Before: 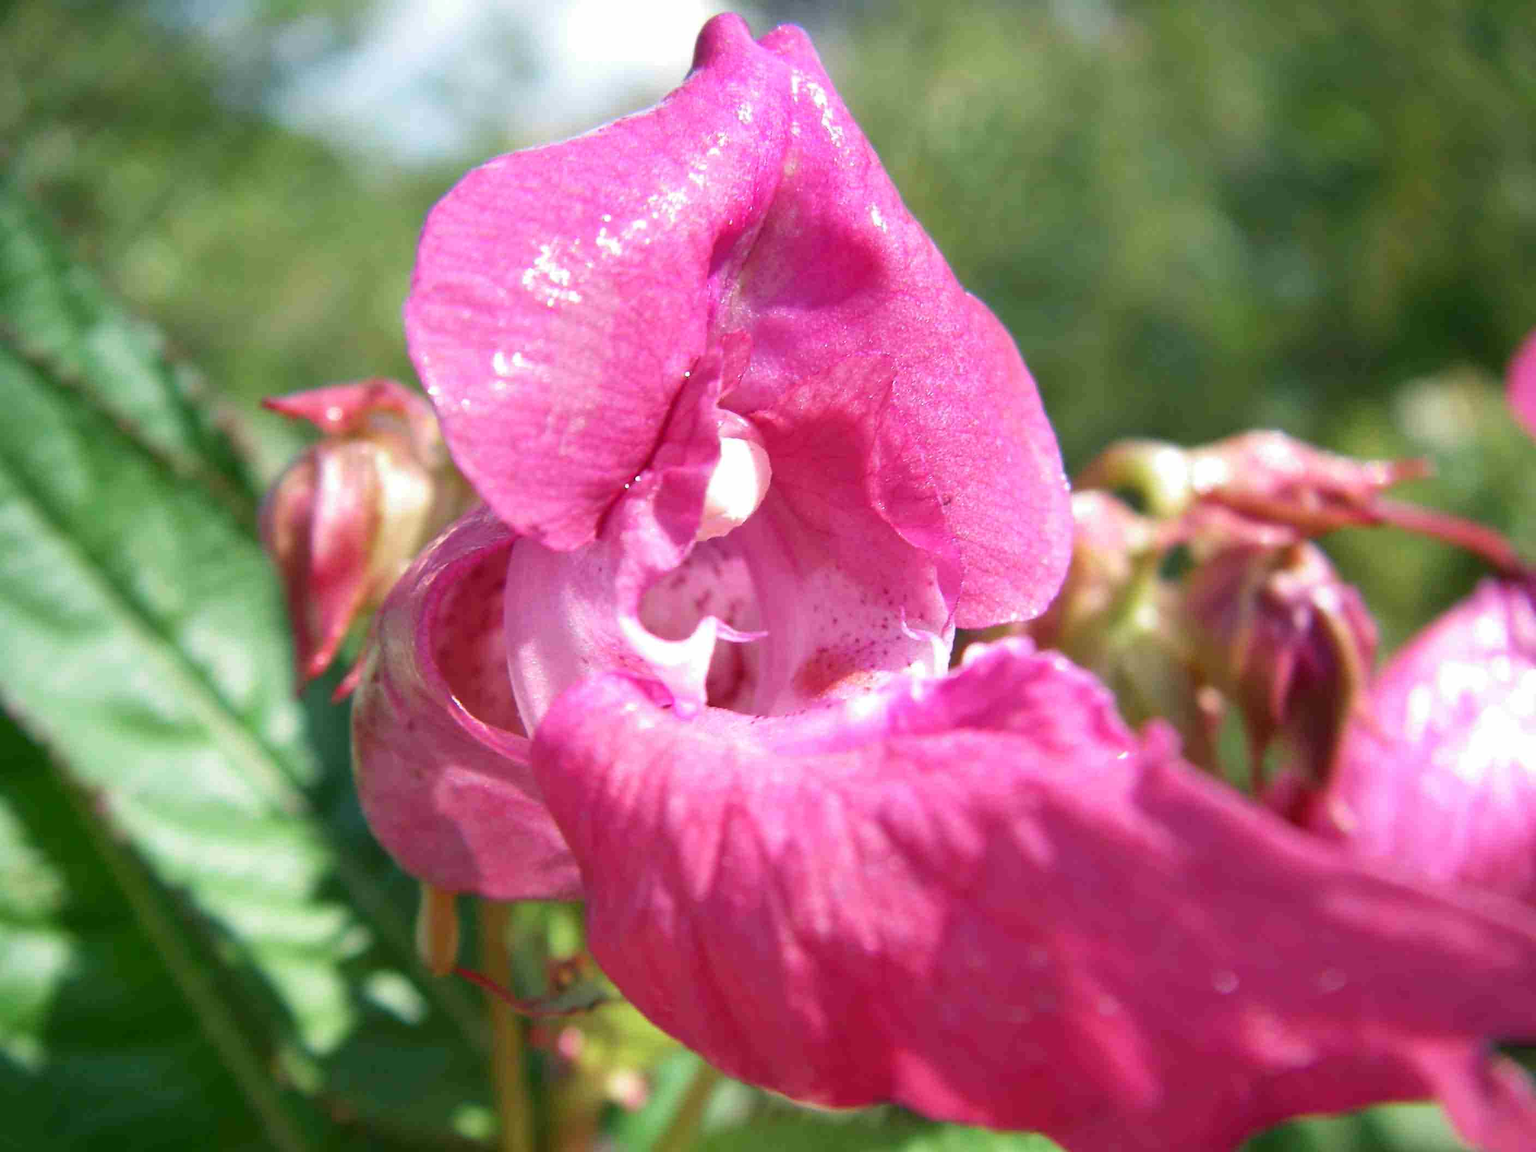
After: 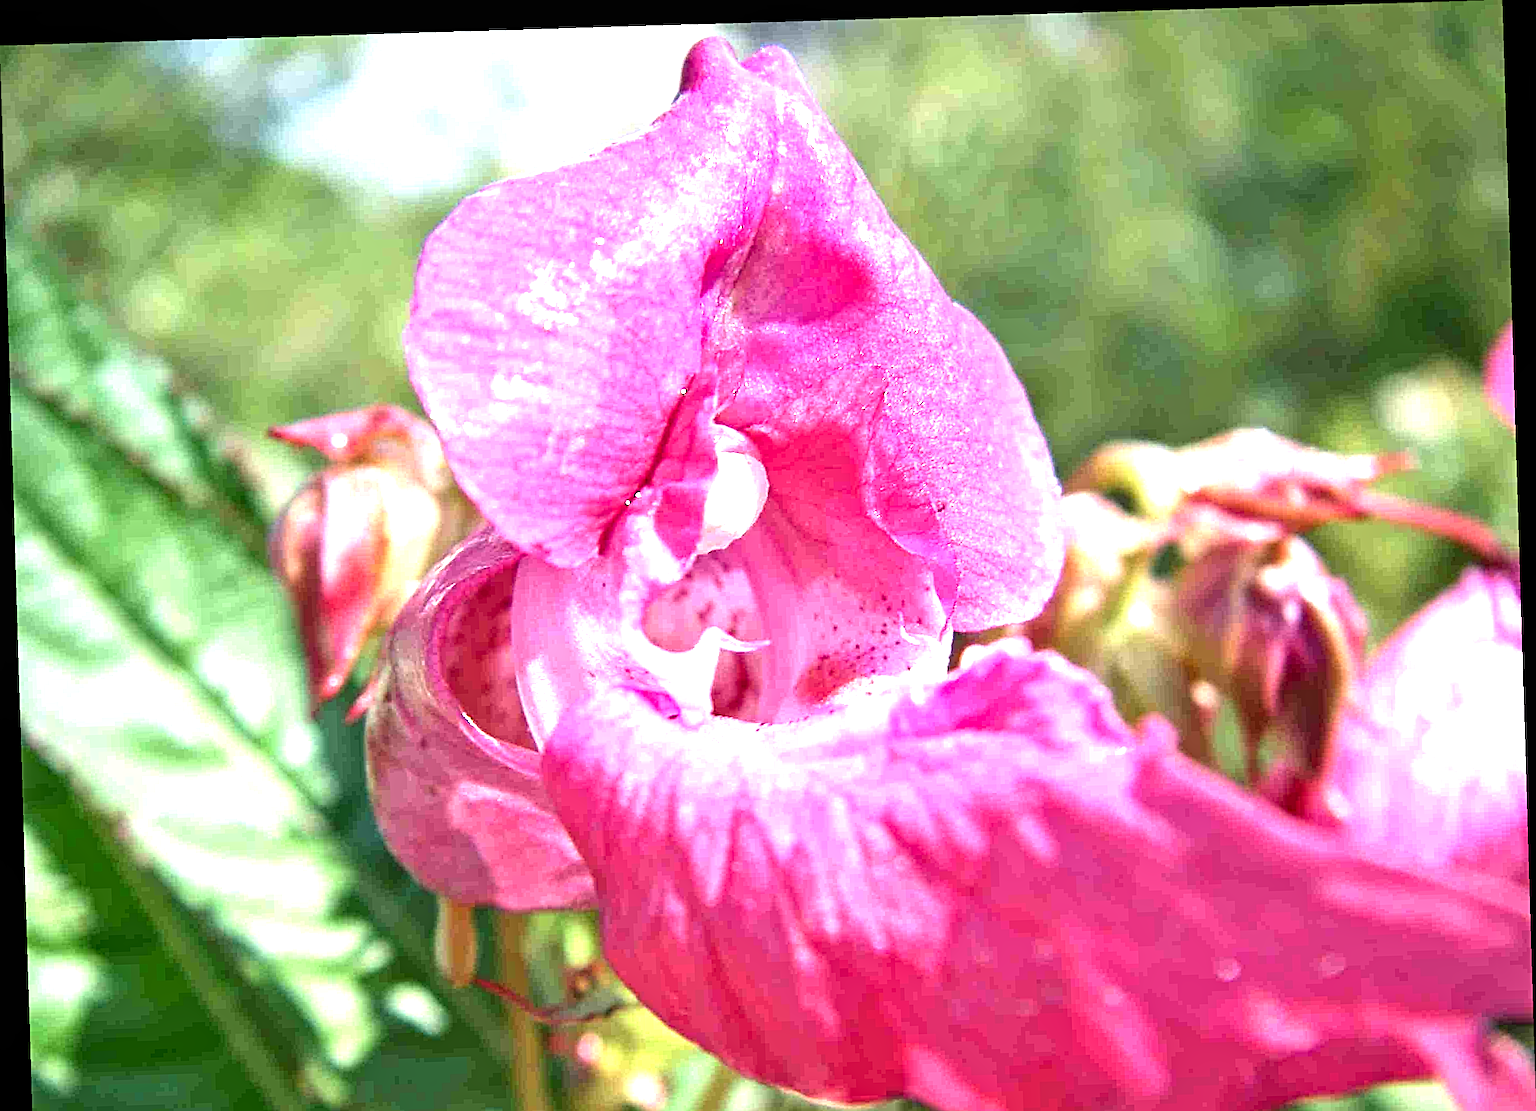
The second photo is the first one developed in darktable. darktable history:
contrast equalizer: octaves 7, y [[0.5, 0.542, 0.583, 0.625, 0.667, 0.708], [0.5 ×6], [0.5 ×6], [0 ×6], [0 ×6]]
sharpen: radius 2.767
exposure: black level correction 0, exposure 1.1 EV, compensate highlight preservation false
crop and rotate: top 0%, bottom 5.097%
rotate and perspective: rotation -1.75°, automatic cropping off
